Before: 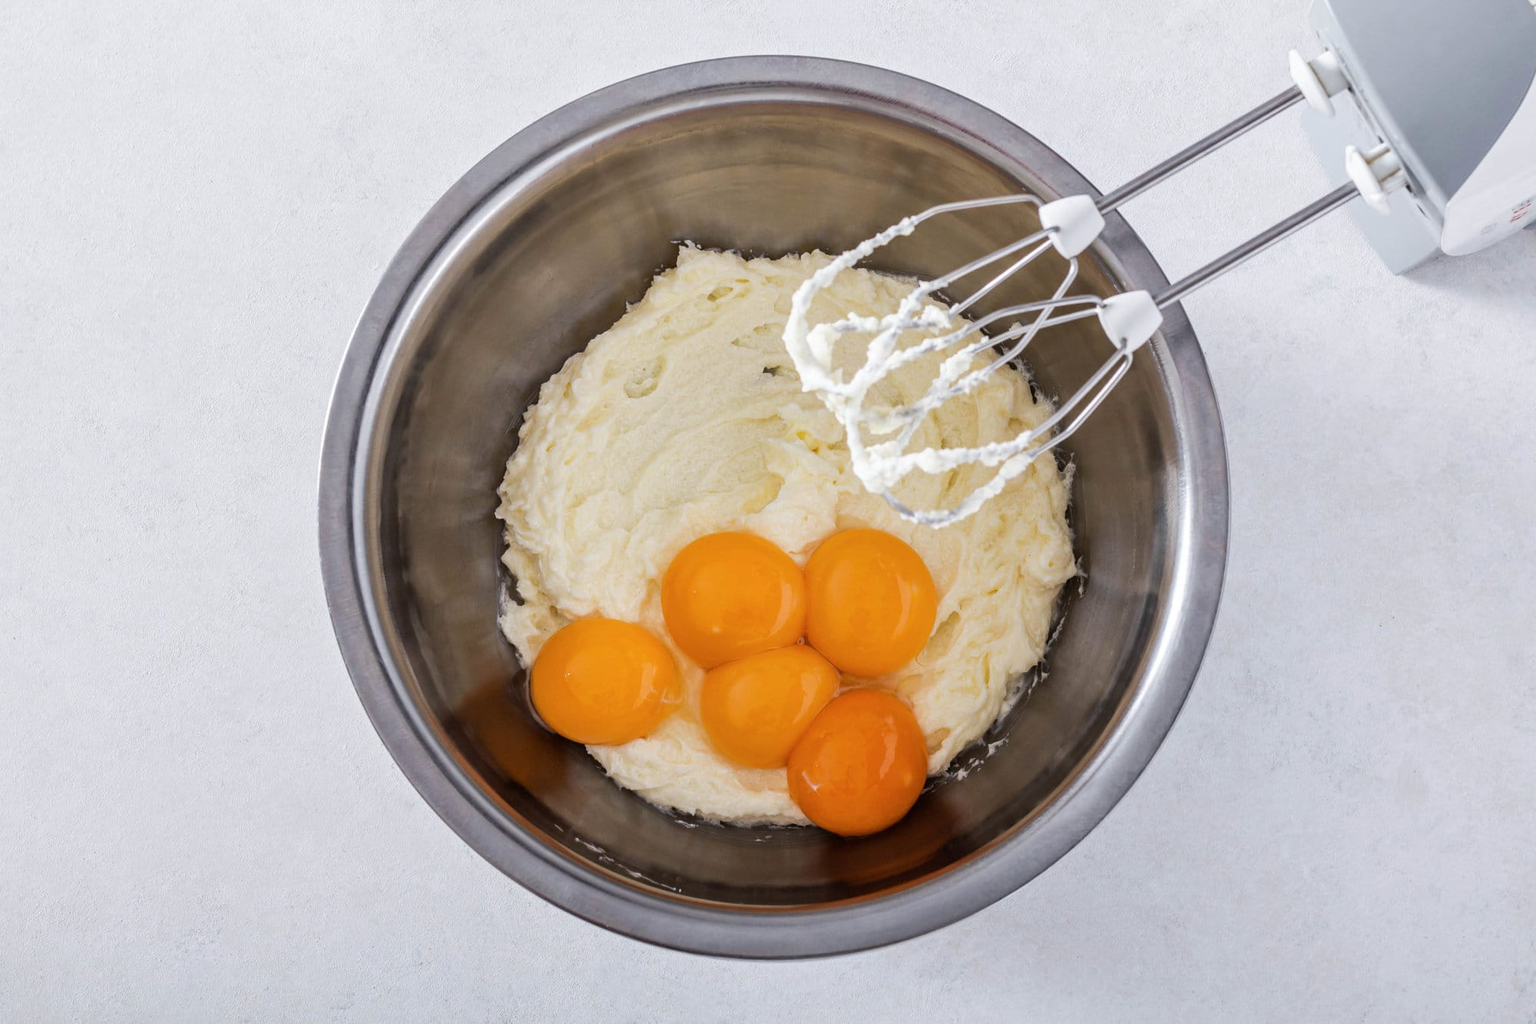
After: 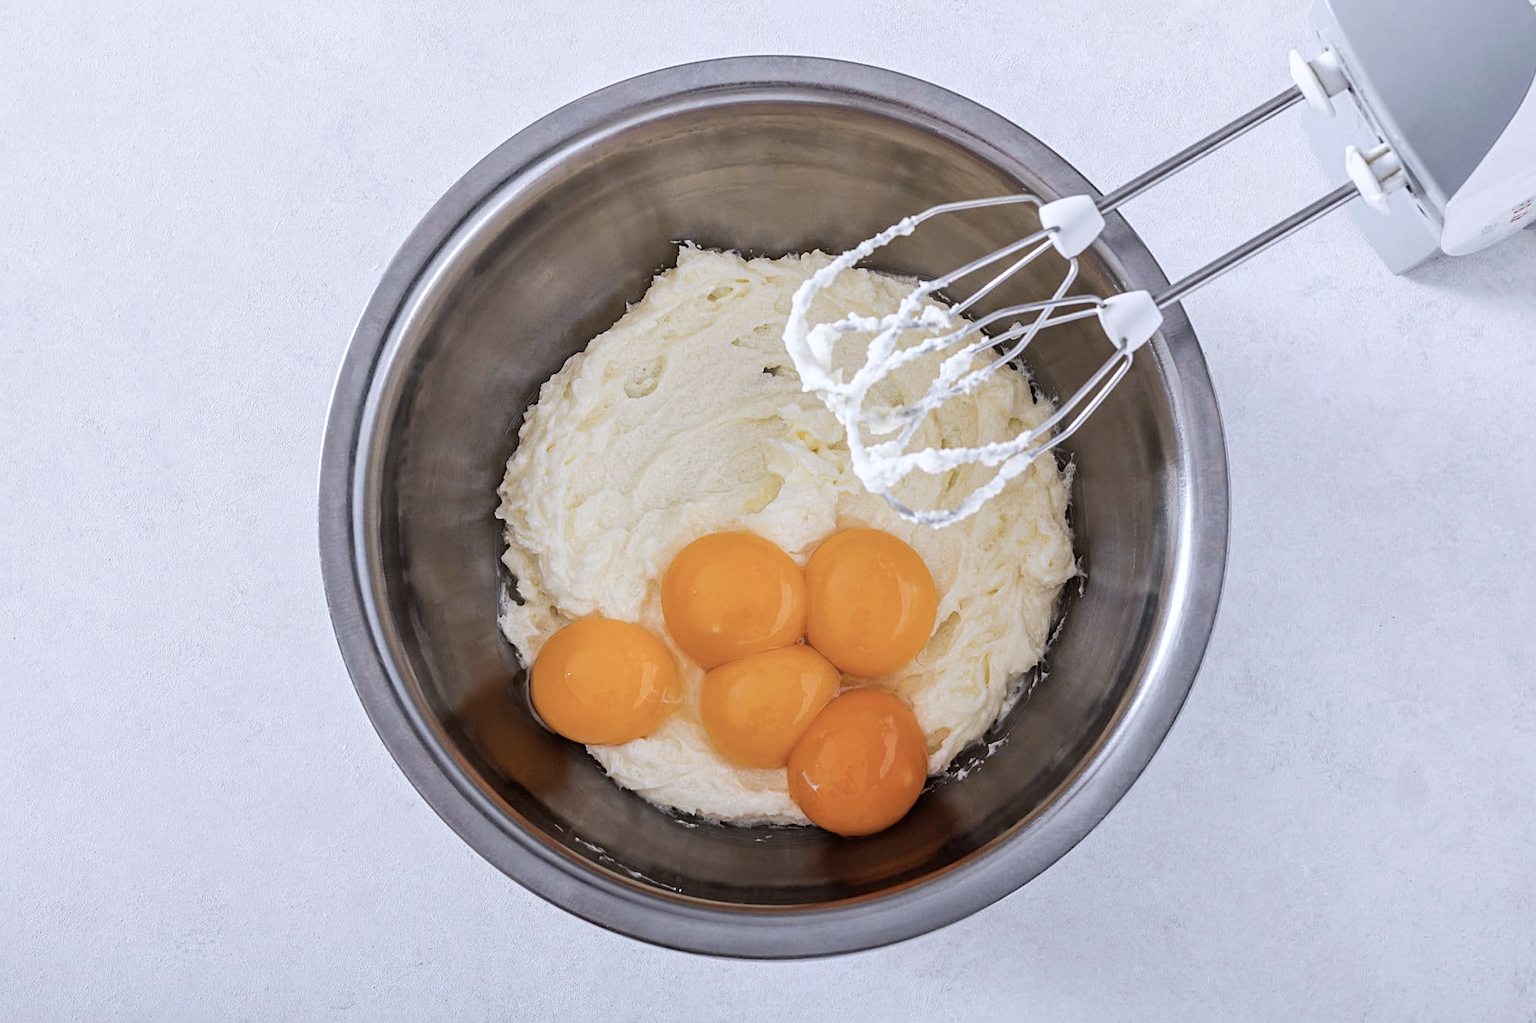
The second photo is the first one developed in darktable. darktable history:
sharpen: radius 2.154, amount 0.38, threshold 0.07
color calibration: gray › normalize channels true, illuminant as shot in camera, x 0.358, y 0.373, temperature 4628.91 K, gamut compression 0.015
color correction: highlights b* -0.041, saturation 0.795
